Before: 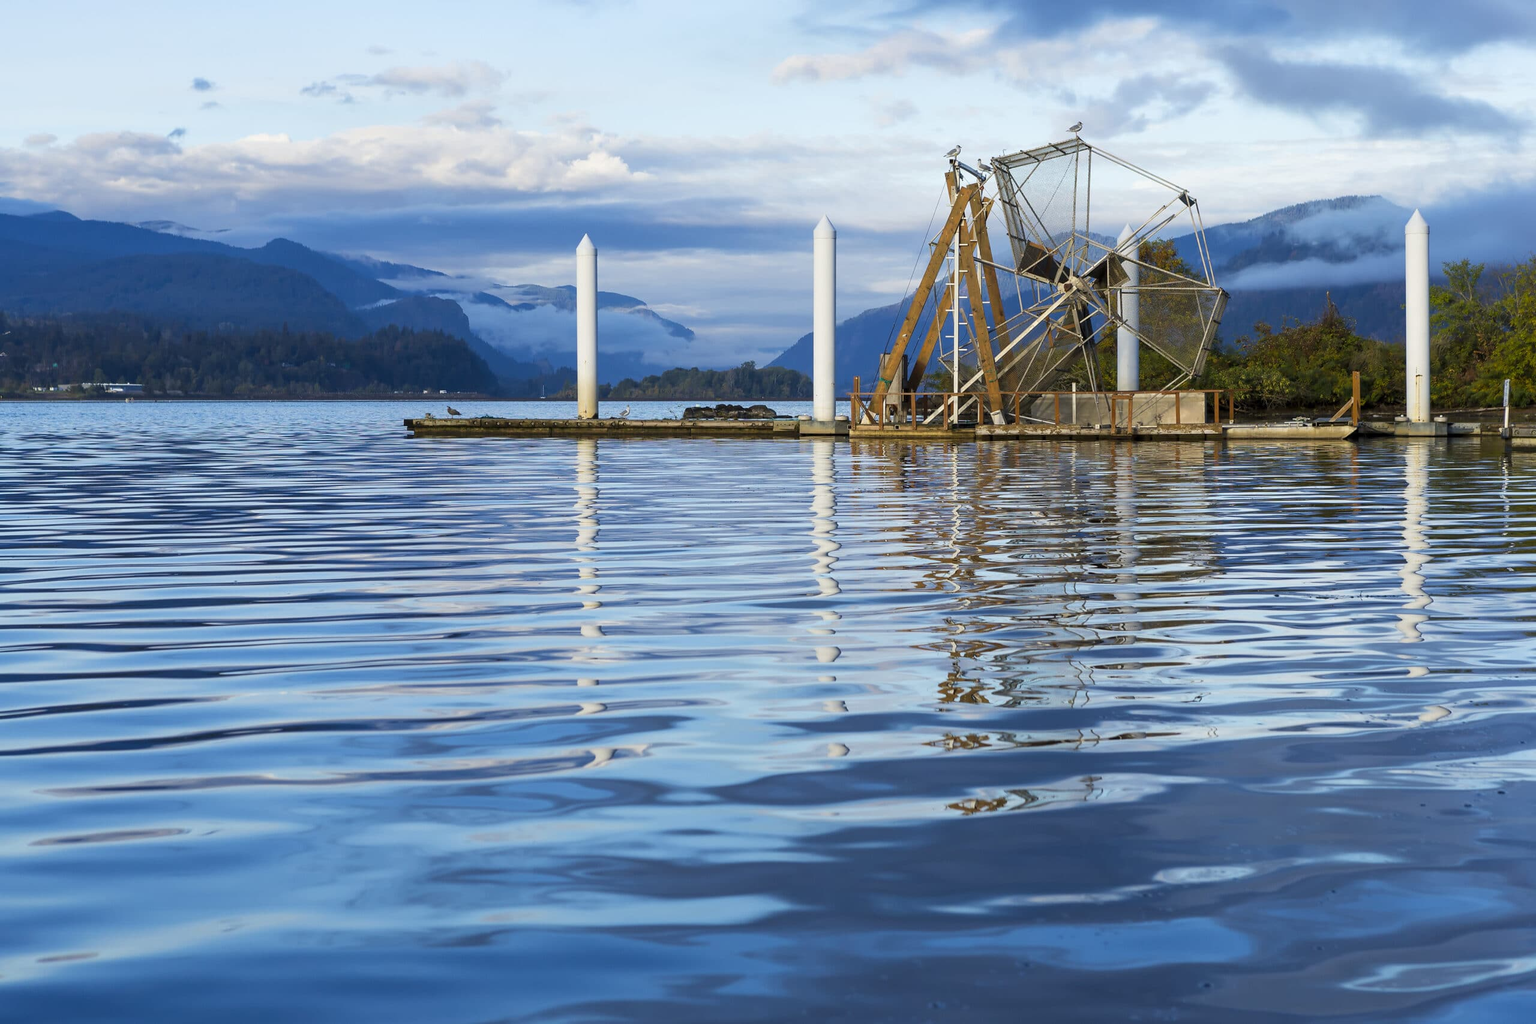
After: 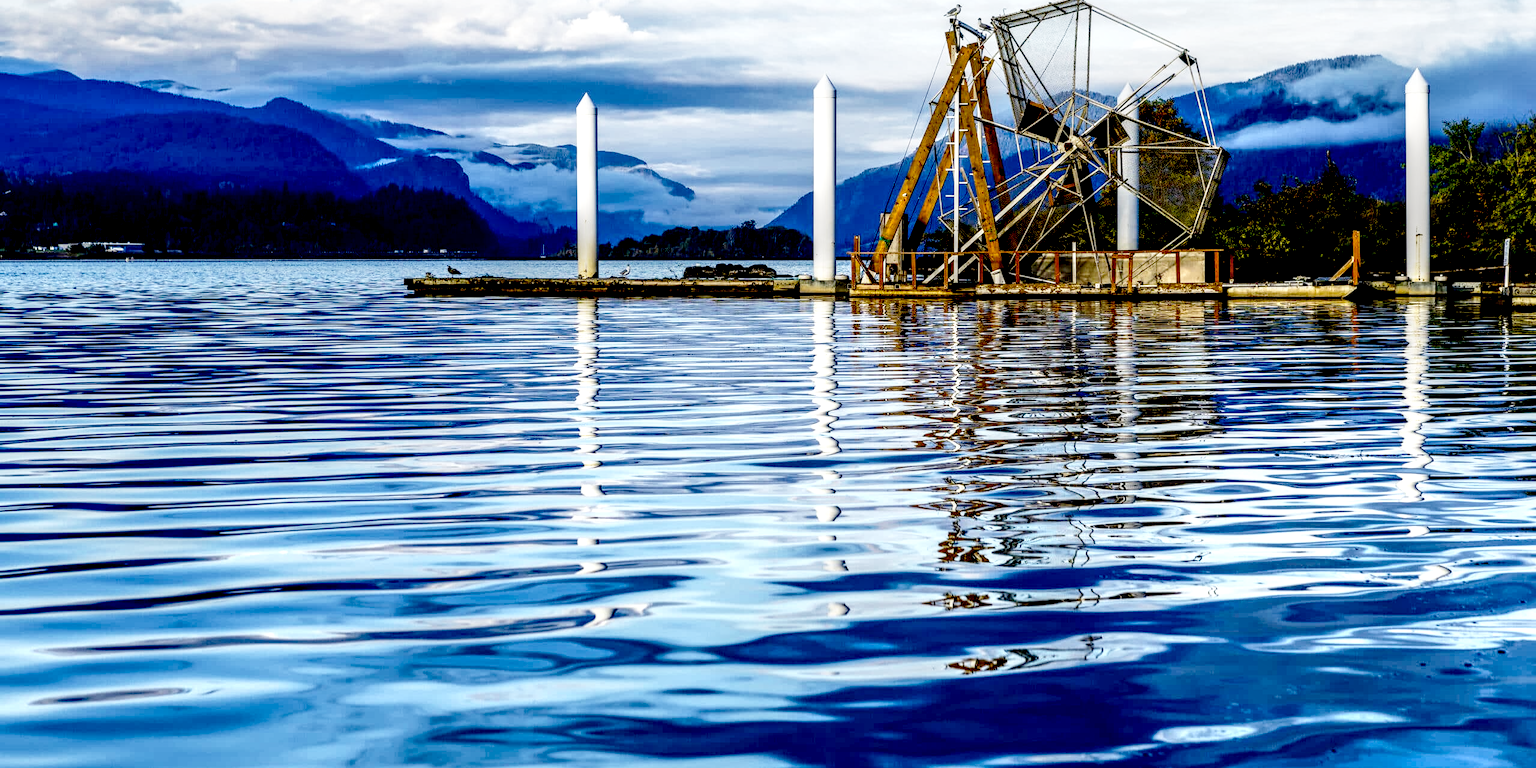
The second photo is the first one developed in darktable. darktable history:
crop: top 13.819%, bottom 11.169%
exposure: black level correction 0.056, exposure -0.039 EV, compensate highlight preservation false
local contrast: highlights 19%, detail 186%
base curve: curves: ch0 [(0, 0) (0.028, 0.03) (0.121, 0.232) (0.46, 0.748) (0.859, 0.968) (1, 1)], preserve colors none
